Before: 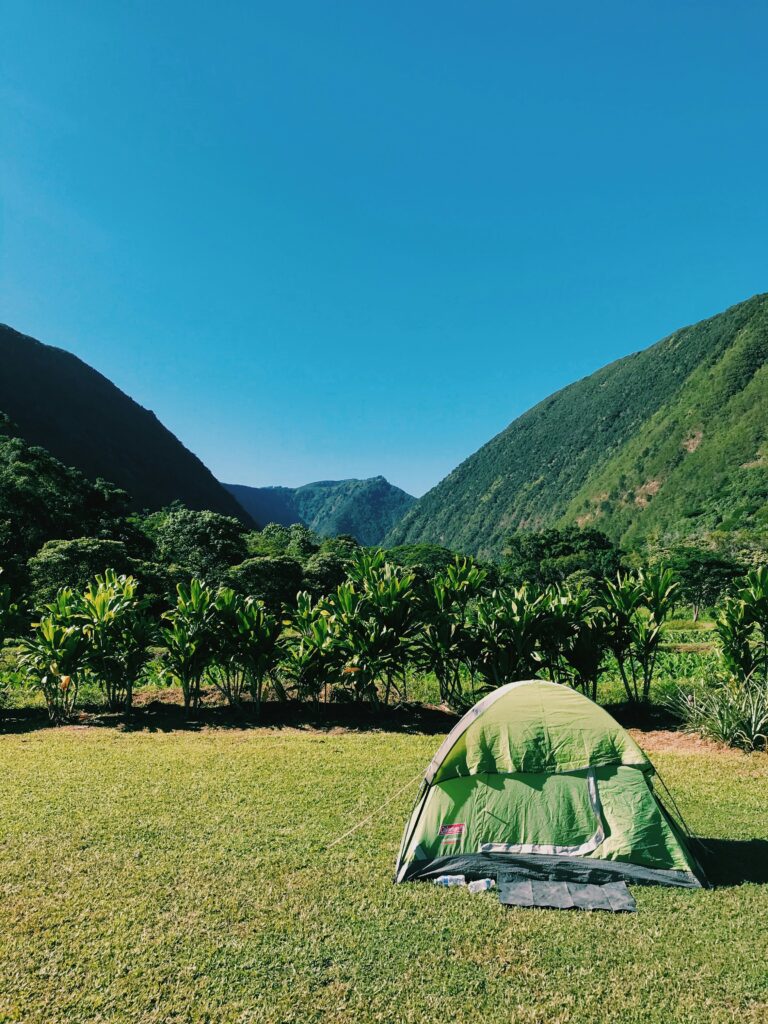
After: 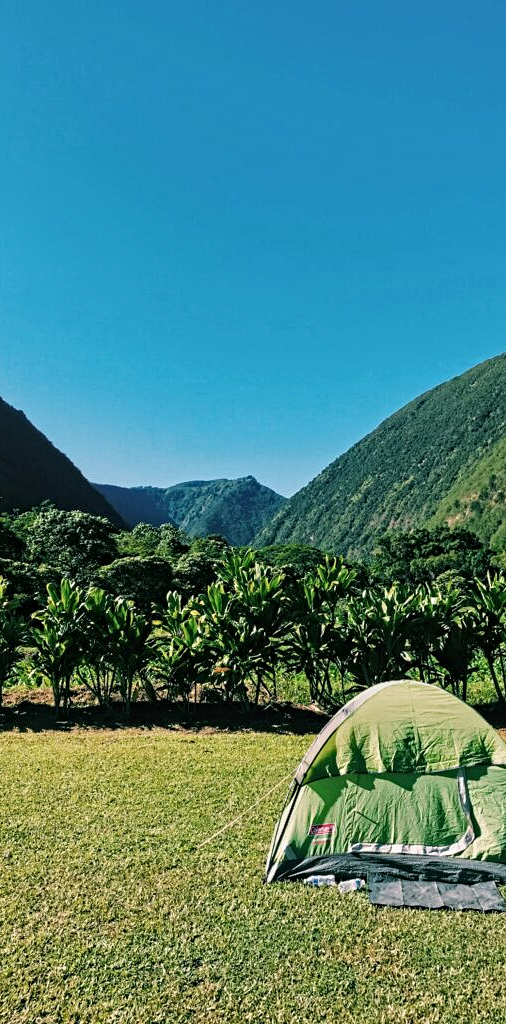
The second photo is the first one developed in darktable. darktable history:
crop: left 17.003%, right 16.292%
contrast equalizer: octaves 7, y [[0.406, 0.494, 0.589, 0.753, 0.877, 0.999], [0.5 ×6], [0.5 ×6], [0 ×6], [0 ×6]], mix 0.304
